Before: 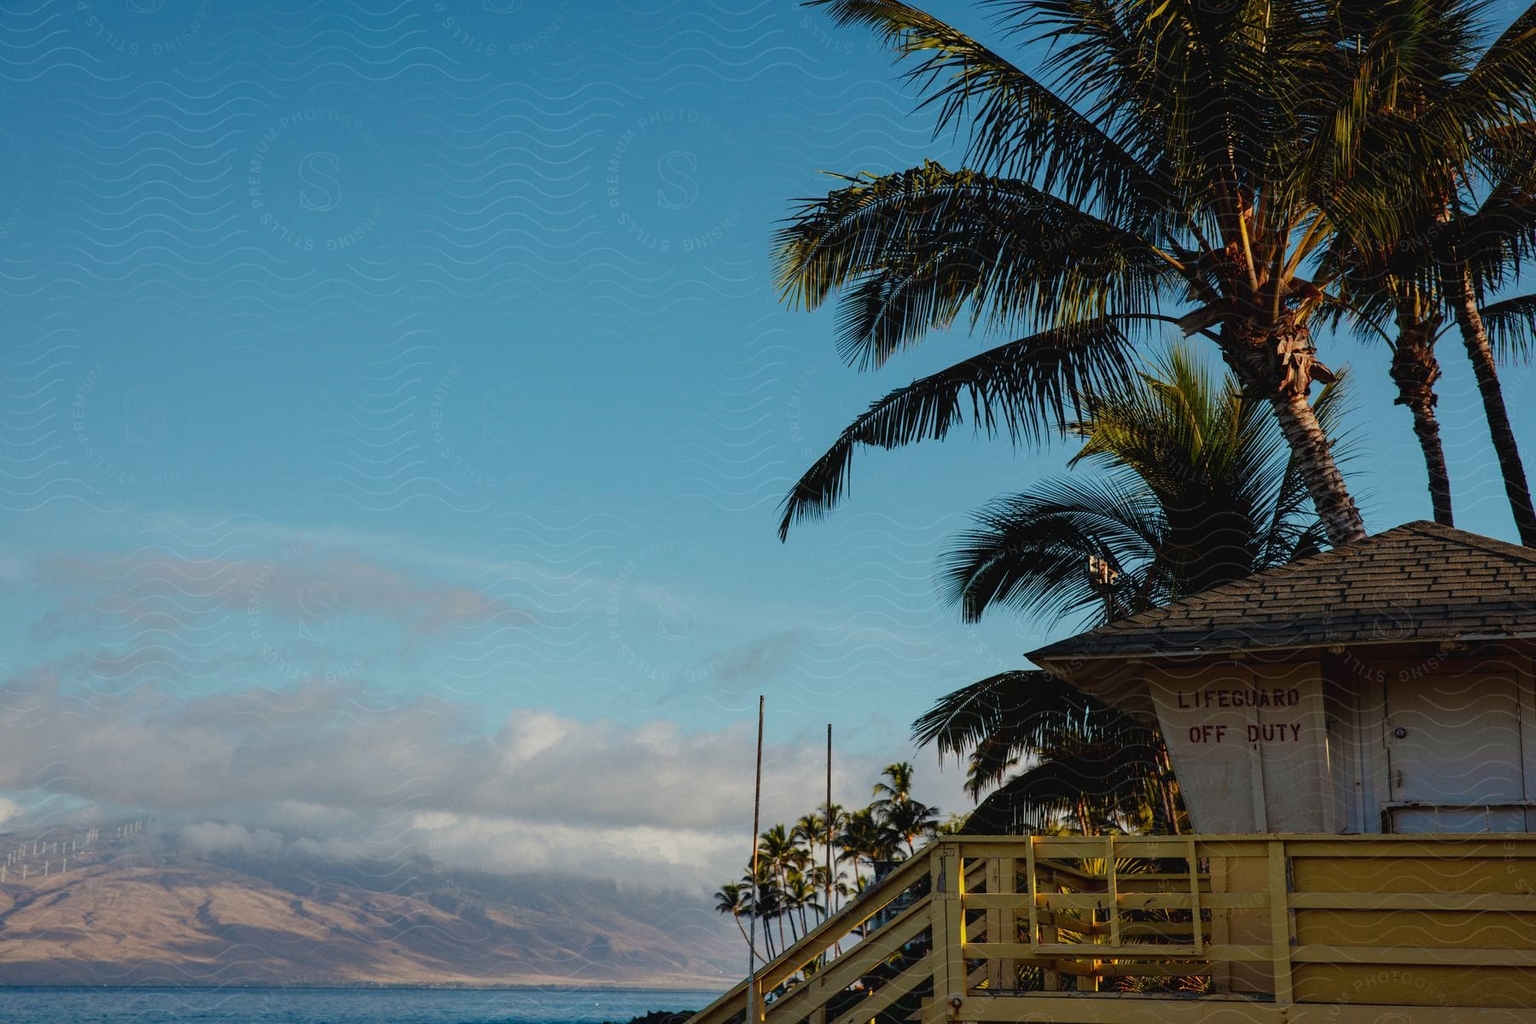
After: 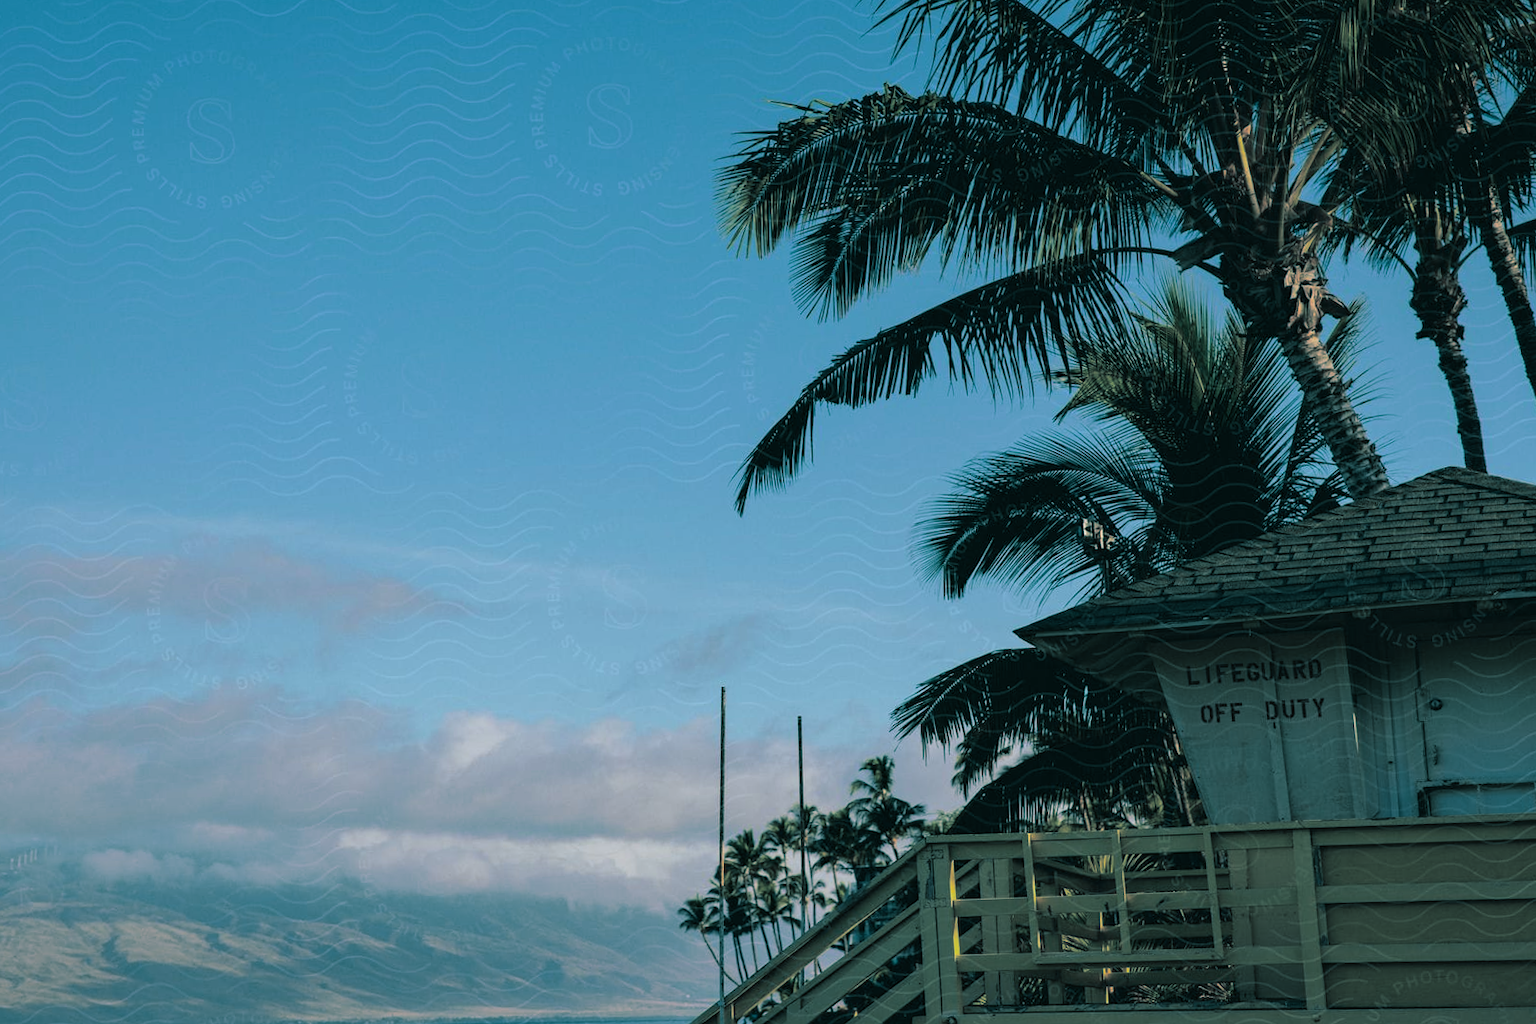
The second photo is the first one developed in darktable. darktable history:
split-toning: shadows › hue 186.43°, highlights › hue 49.29°, compress 30.29%
crop and rotate: angle 1.96°, left 5.673%, top 5.673%
white balance: red 0.954, blue 1.079
